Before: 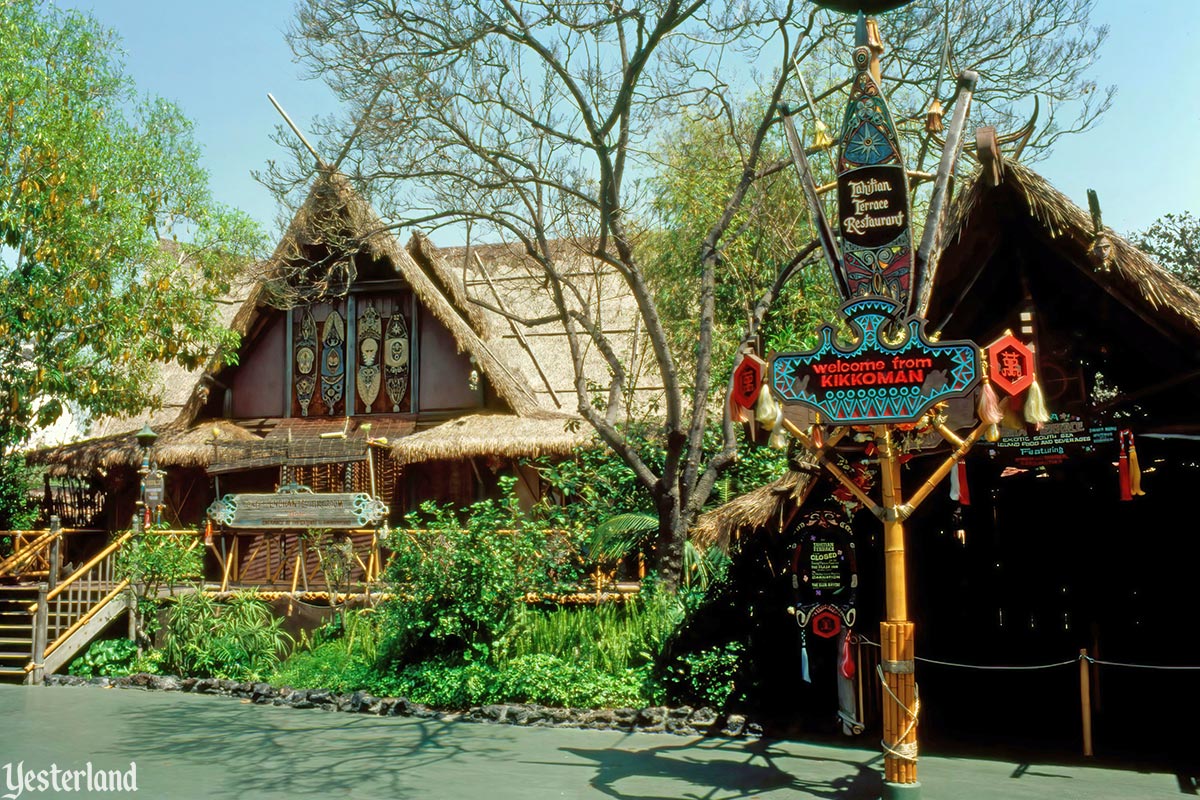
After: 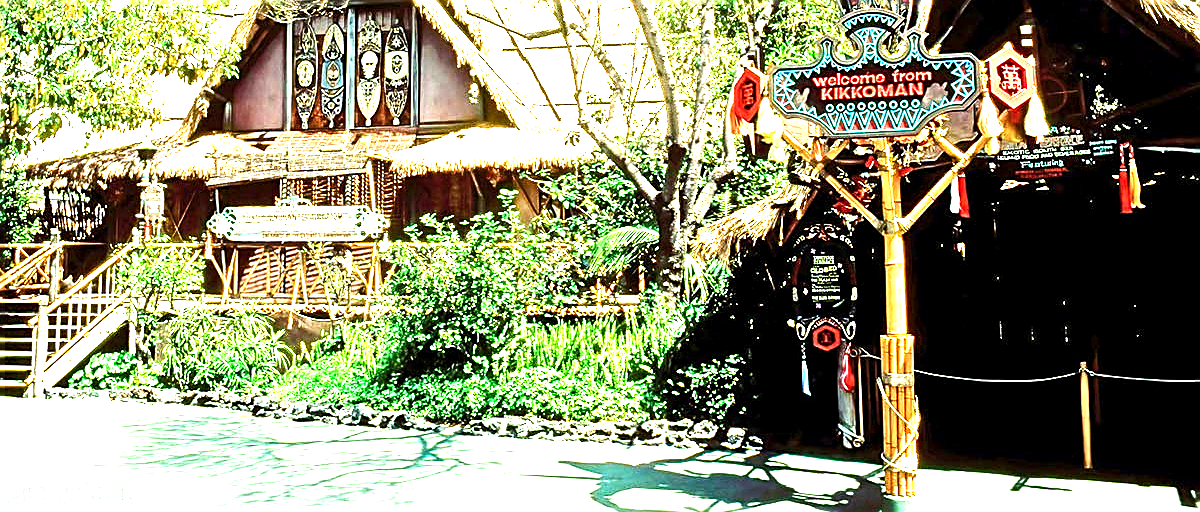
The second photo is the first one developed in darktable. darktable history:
crop and rotate: top 35.9%
tone equalizer: -8 EV -0.439 EV, -7 EV -0.425 EV, -6 EV -0.328 EV, -5 EV -0.231 EV, -3 EV 0.233 EV, -2 EV 0.306 EV, -1 EV 0.399 EV, +0 EV 0.407 EV, edges refinement/feathering 500, mask exposure compensation -1.57 EV, preserve details no
exposure: black level correction 0.001, exposure 1.729 EV, compensate highlight preservation false
color balance rgb: perceptual saturation grading › global saturation -0.018%, perceptual saturation grading › highlights -19.915%, perceptual saturation grading › shadows 19.38%, perceptual brilliance grading › global brilliance 12.764%, perceptual brilliance grading › highlights 14.89%, global vibrance 14.775%
sharpen: amount 0.89
tone curve: curves: ch0 [(0, 0) (0.003, 0.003) (0.011, 0.011) (0.025, 0.024) (0.044, 0.043) (0.069, 0.067) (0.1, 0.096) (0.136, 0.131) (0.177, 0.171) (0.224, 0.217) (0.277, 0.268) (0.335, 0.324) (0.399, 0.386) (0.468, 0.453) (0.543, 0.547) (0.623, 0.626) (0.709, 0.712) (0.801, 0.802) (0.898, 0.898) (1, 1)], color space Lab, linked channels, preserve colors none
